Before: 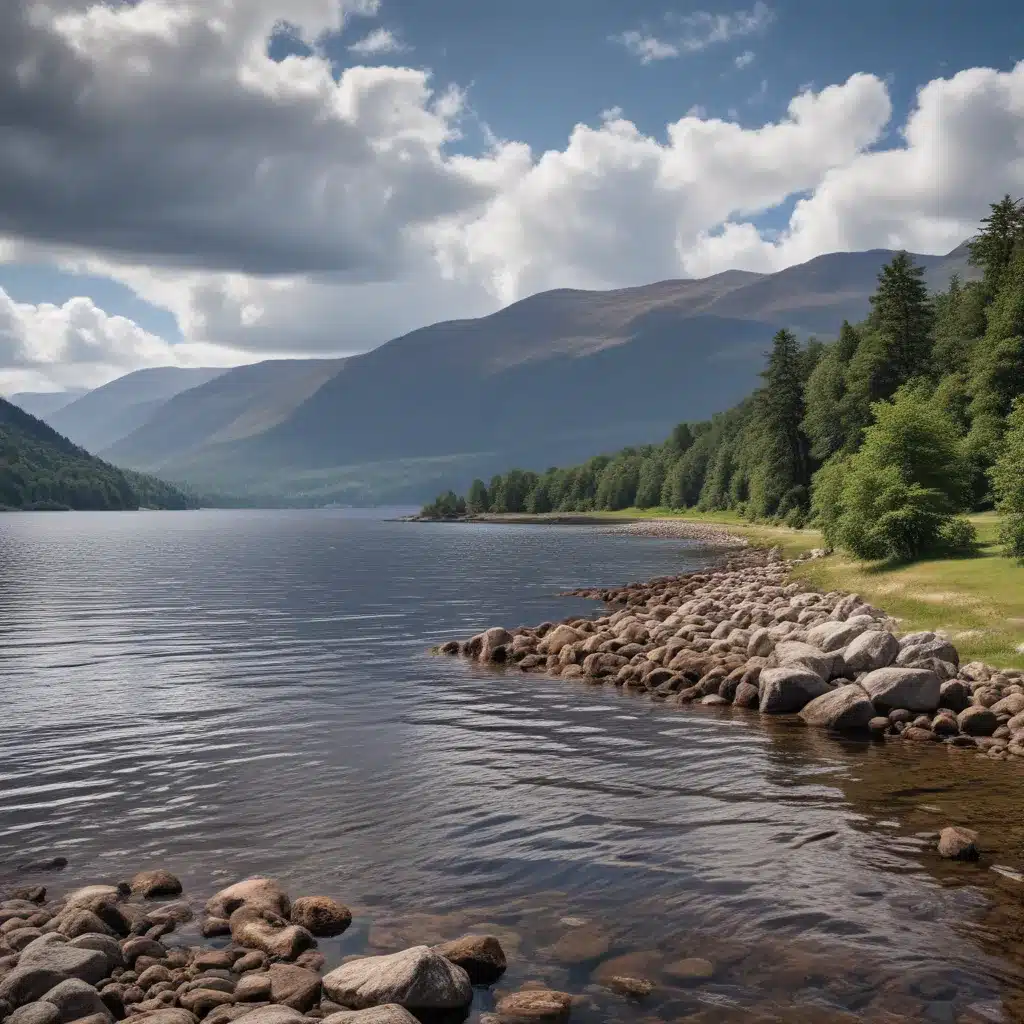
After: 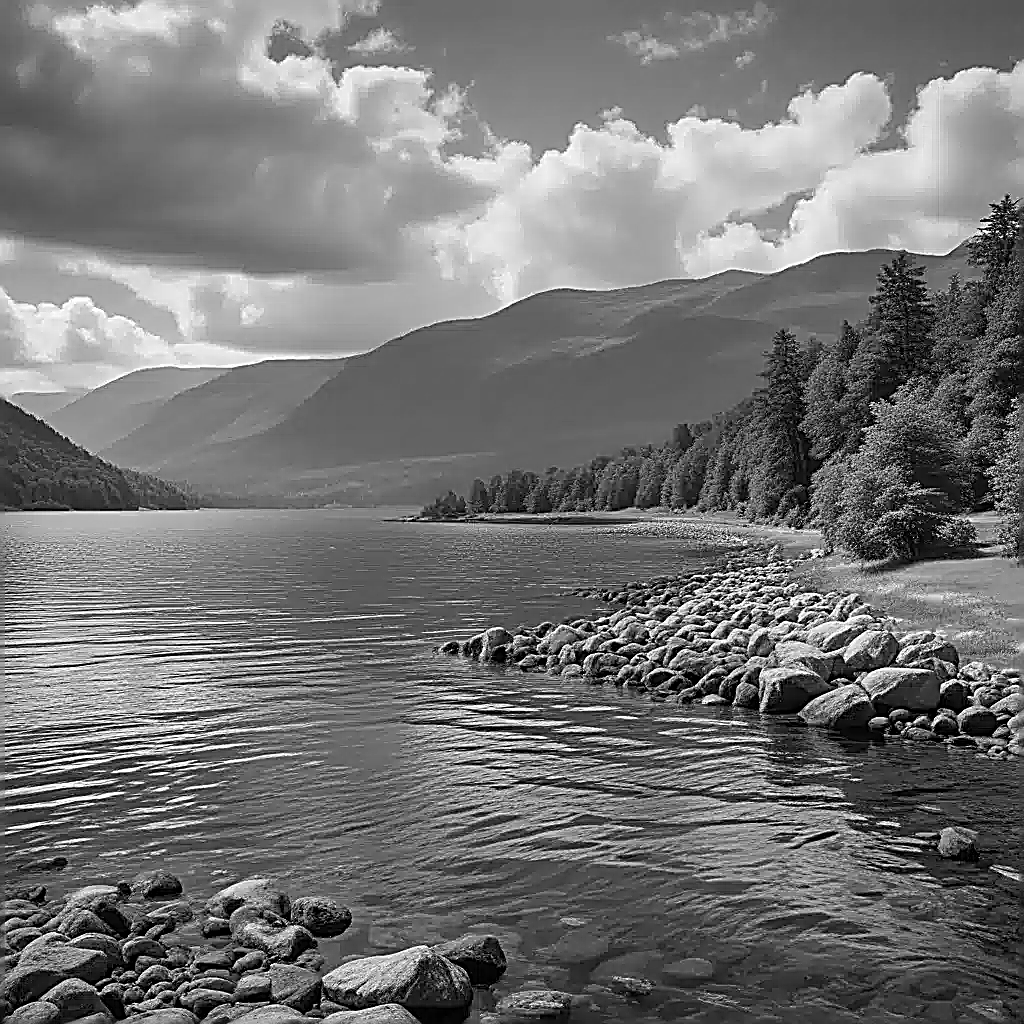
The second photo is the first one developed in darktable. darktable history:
sharpen: amount 2
monochrome: on, module defaults
